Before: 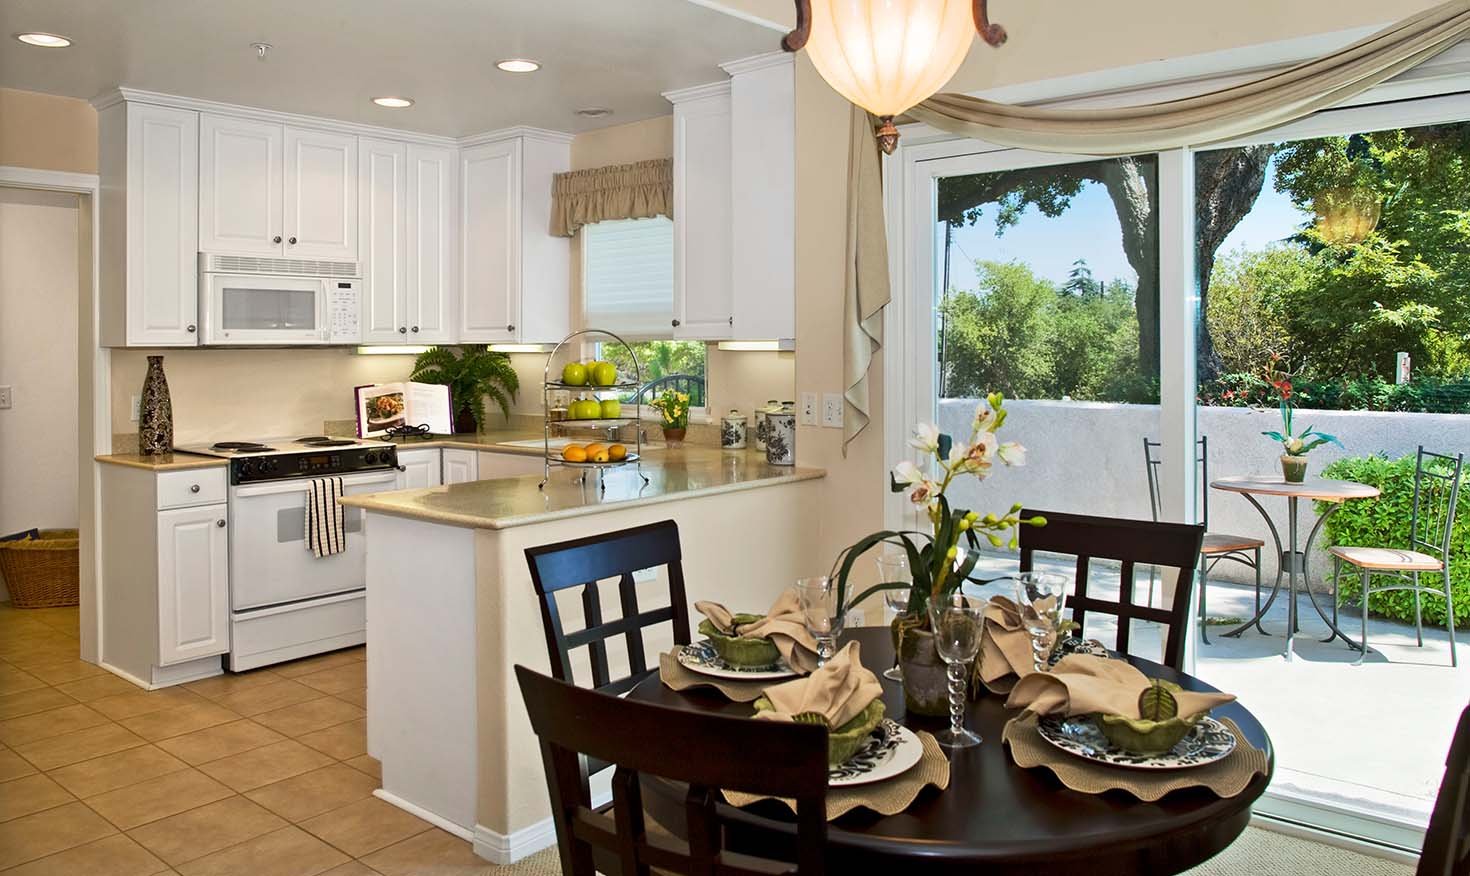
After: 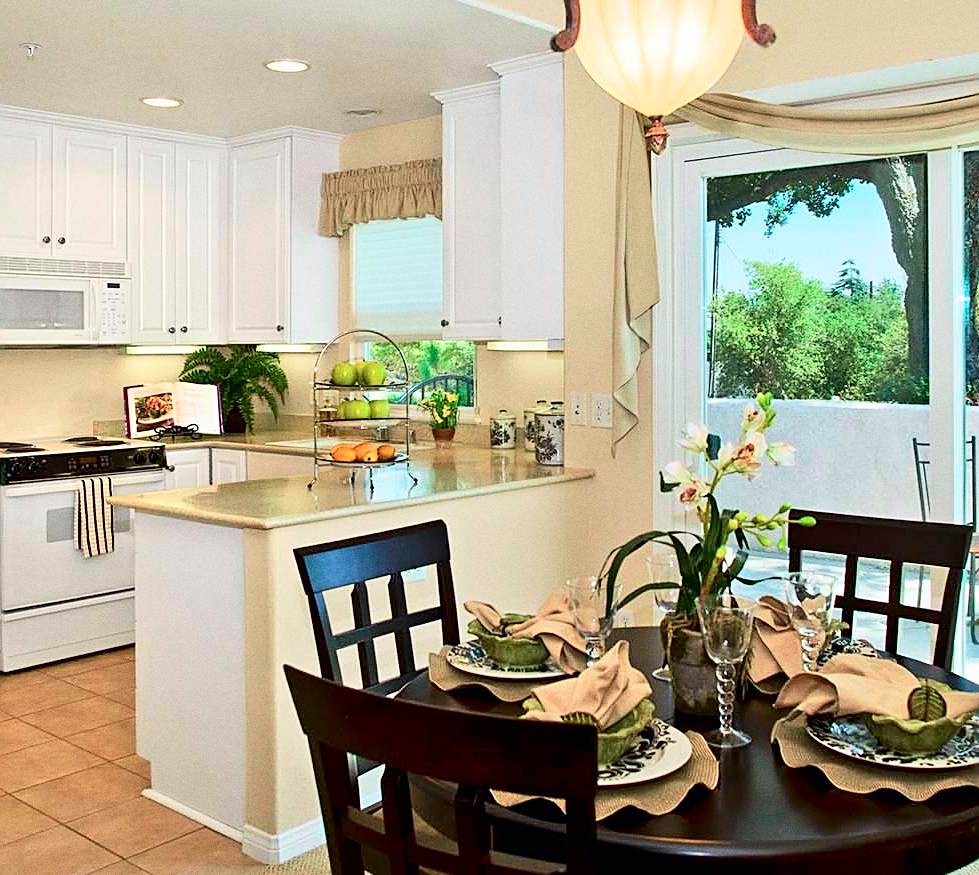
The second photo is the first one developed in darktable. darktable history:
grain: coarseness 0.09 ISO
sharpen: on, module defaults
tone curve: curves: ch0 [(0, 0) (0.051, 0.027) (0.096, 0.071) (0.219, 0.248) (0.428, 0.52) (0.596, 0.713) (0.727, 0.823) (0.859, 0.924) (1, 1)]; ch1 [(0, 0) (0.1, 0.038) (0.318, 0.221) (0.413, 0.325) (0.454, 0.41) (0.493, 0.478) (0.503, 0.501) (0.516, 0.515) (0.548, 0.575) (0.561, 0.596) (0.594, 0.647) (0.666, 0.701) (1, 1)]; ch2 [(0, 0) (0.453, 0.44) (0.479, 0.476) (0.504, 0.5) (0.52, 0.526) (0.557, 0.585) (0.583, 0.608) (0.824, 0.815) (1, 1)], color space Lab, independent channels, preserve colors none
crop and rotate: left 15.754%, right 17.579%
